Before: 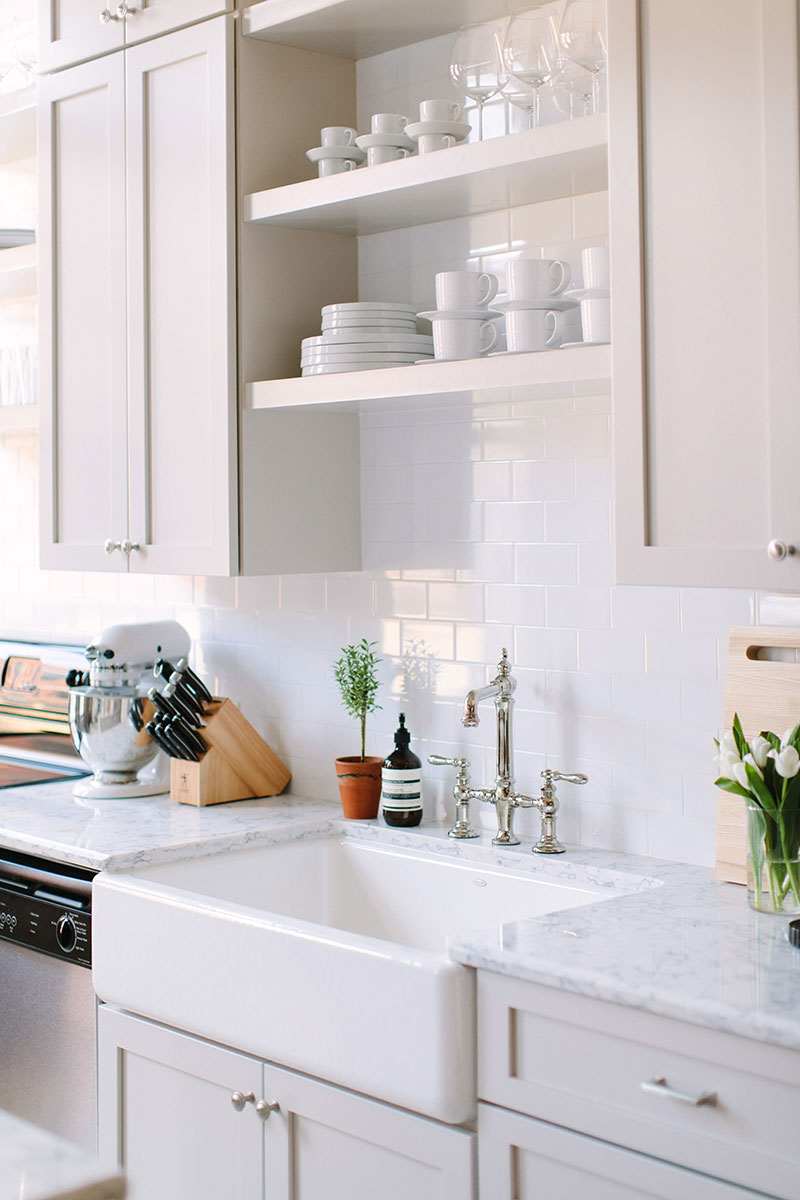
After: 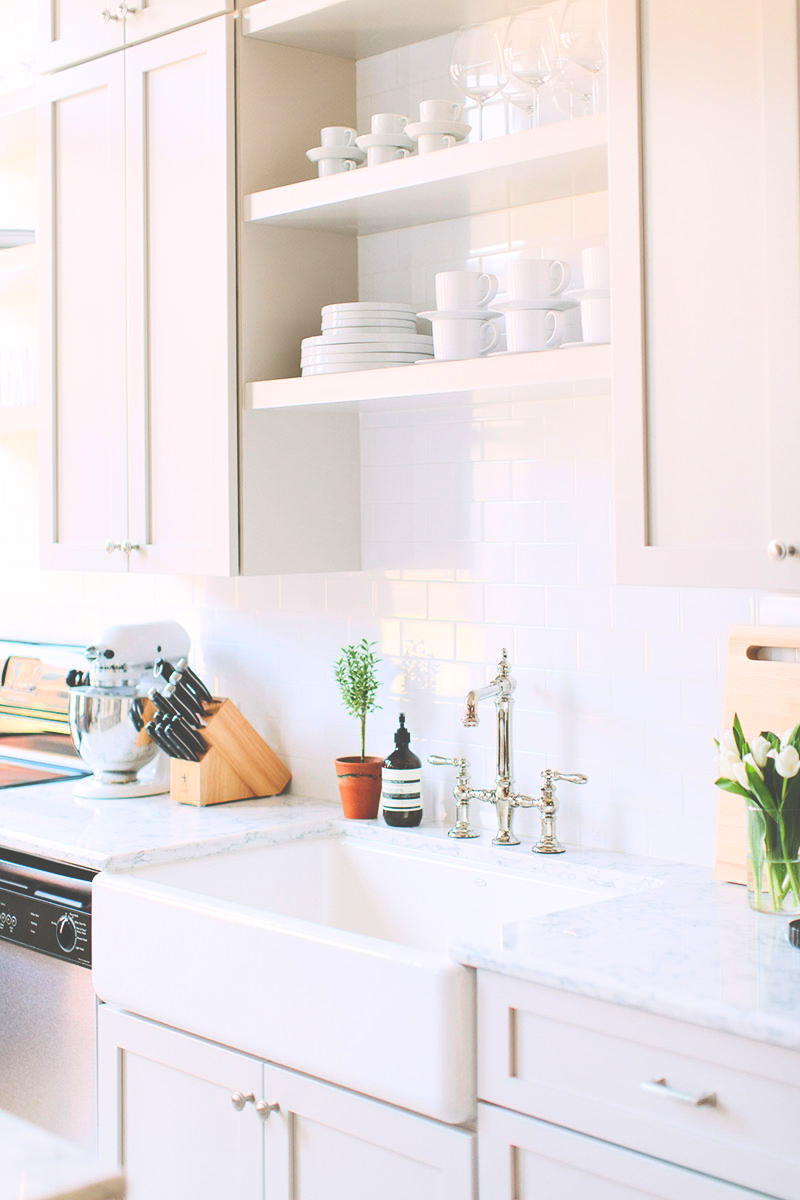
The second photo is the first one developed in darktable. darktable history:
exposure: black level correction -0.03, compensate exposure bias true, compensate highlight preservation false
contrast brightness saturation: contrast 0.237, brightness 0.268, saturation 0.384
